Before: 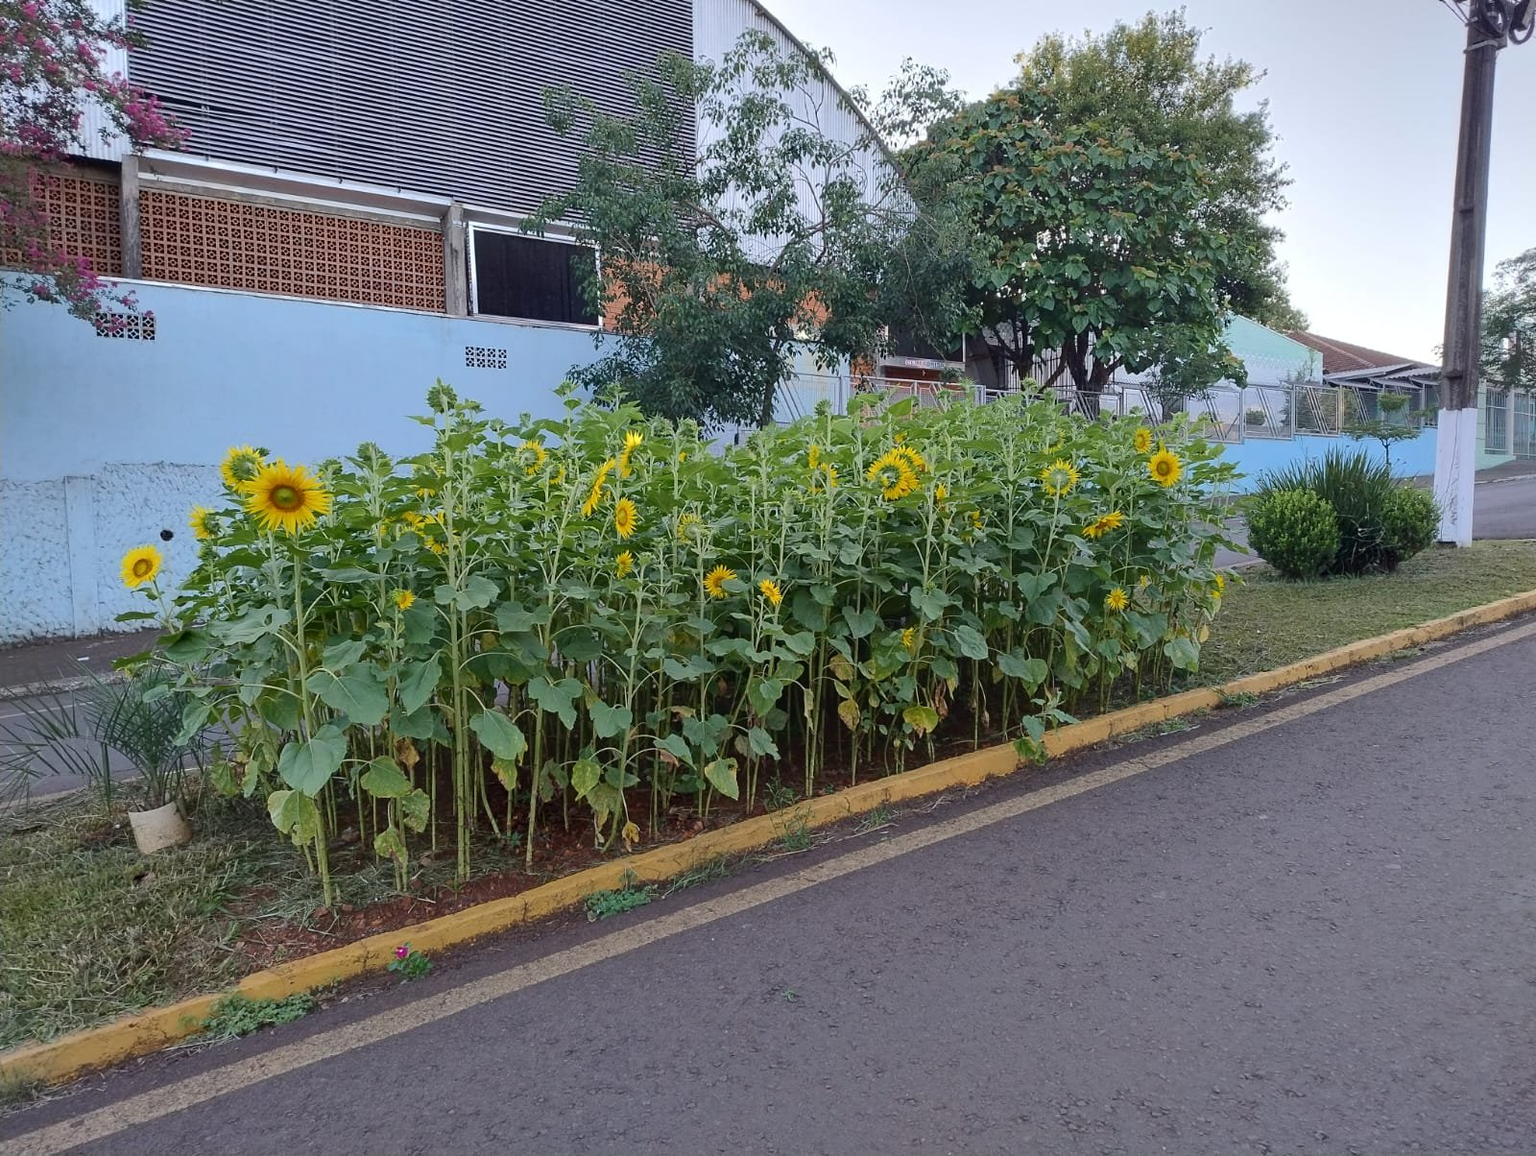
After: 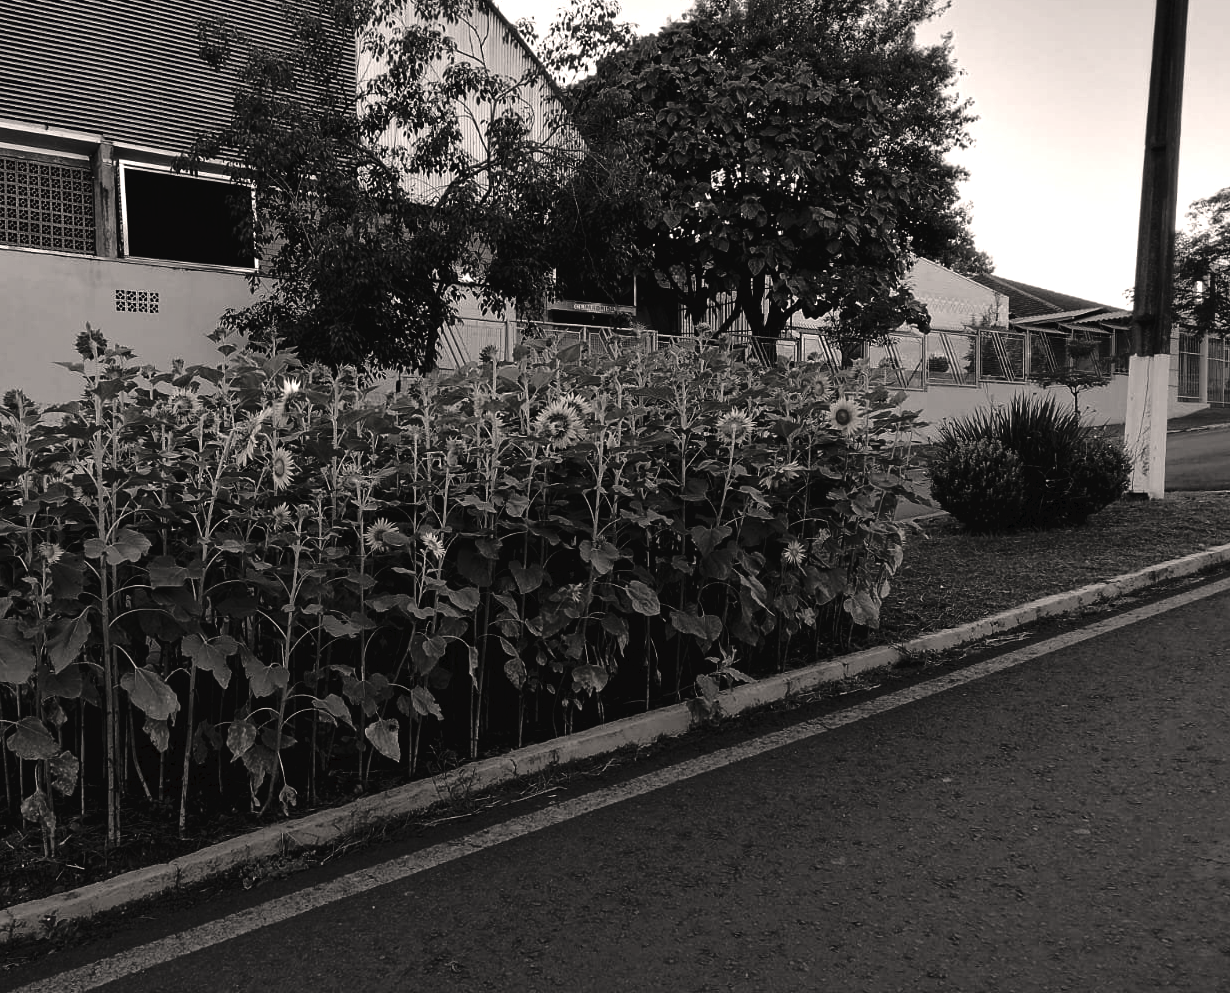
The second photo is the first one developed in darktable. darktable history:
tone curve: curves: ch0 [(0, 0) (0.003, 0.031) (0.011, 0.031) (0.025, 0.03) (0.044, 0.035) (0.069, 0.054) (0.1, 0.081) (0.136, 0.11) (0.177, 0.147) (0.224, 0.209) (0.277, 0.283) (0.335, 0.369) (0.399, 0.44) (0.468, 0.517) (0.543, 0.601) (0.623, 0.684) (0.709, 0.766) (0.801, 0.846) (0.898, 0.927) (1, 1)], preserve colors none
color correction: highlights a* 3.68, highlights b* 5.07
crop: left 23.096%, top 5.921%, bottom 11.553%
contrast brightness saturation: contrast -0.037, brightness -0.607, saturation -0.983
exposure: exposure 0.291 EV, compensate exposure bias true, compensate highlight preservation false
